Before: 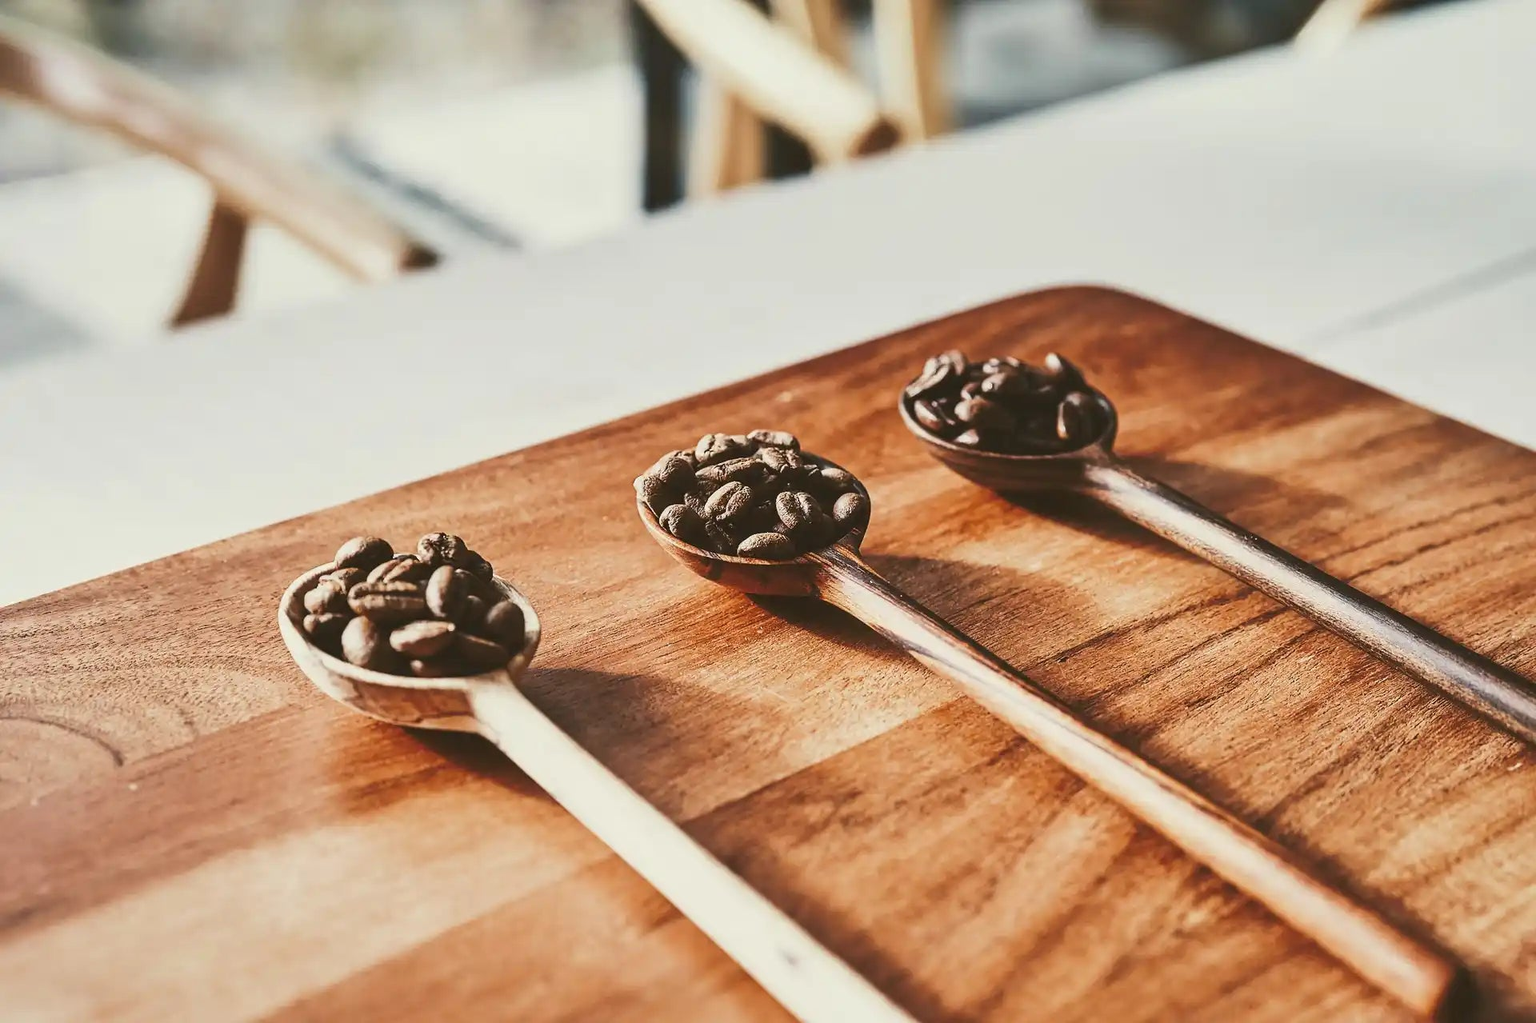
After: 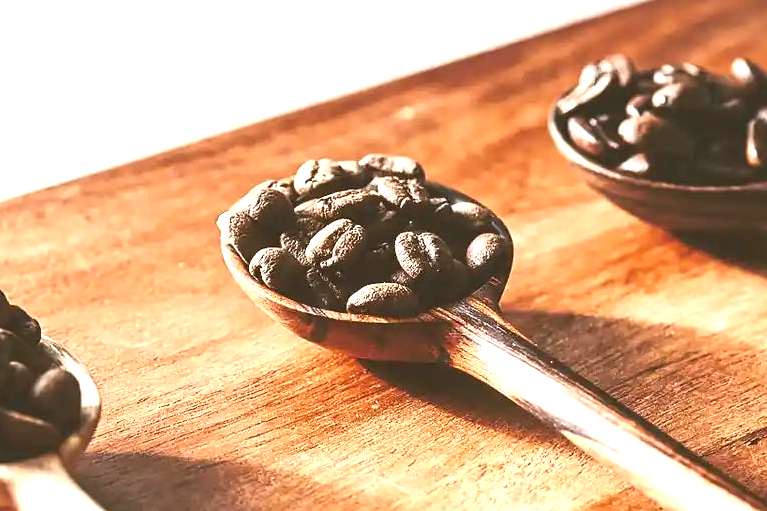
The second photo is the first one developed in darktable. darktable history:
crop: left 30%, top 30%, right 30%, bottom 30%
exposure: black level correction 0, exposure 0.95 EV, compensate exposure bias true, compensate highlight preservation false
